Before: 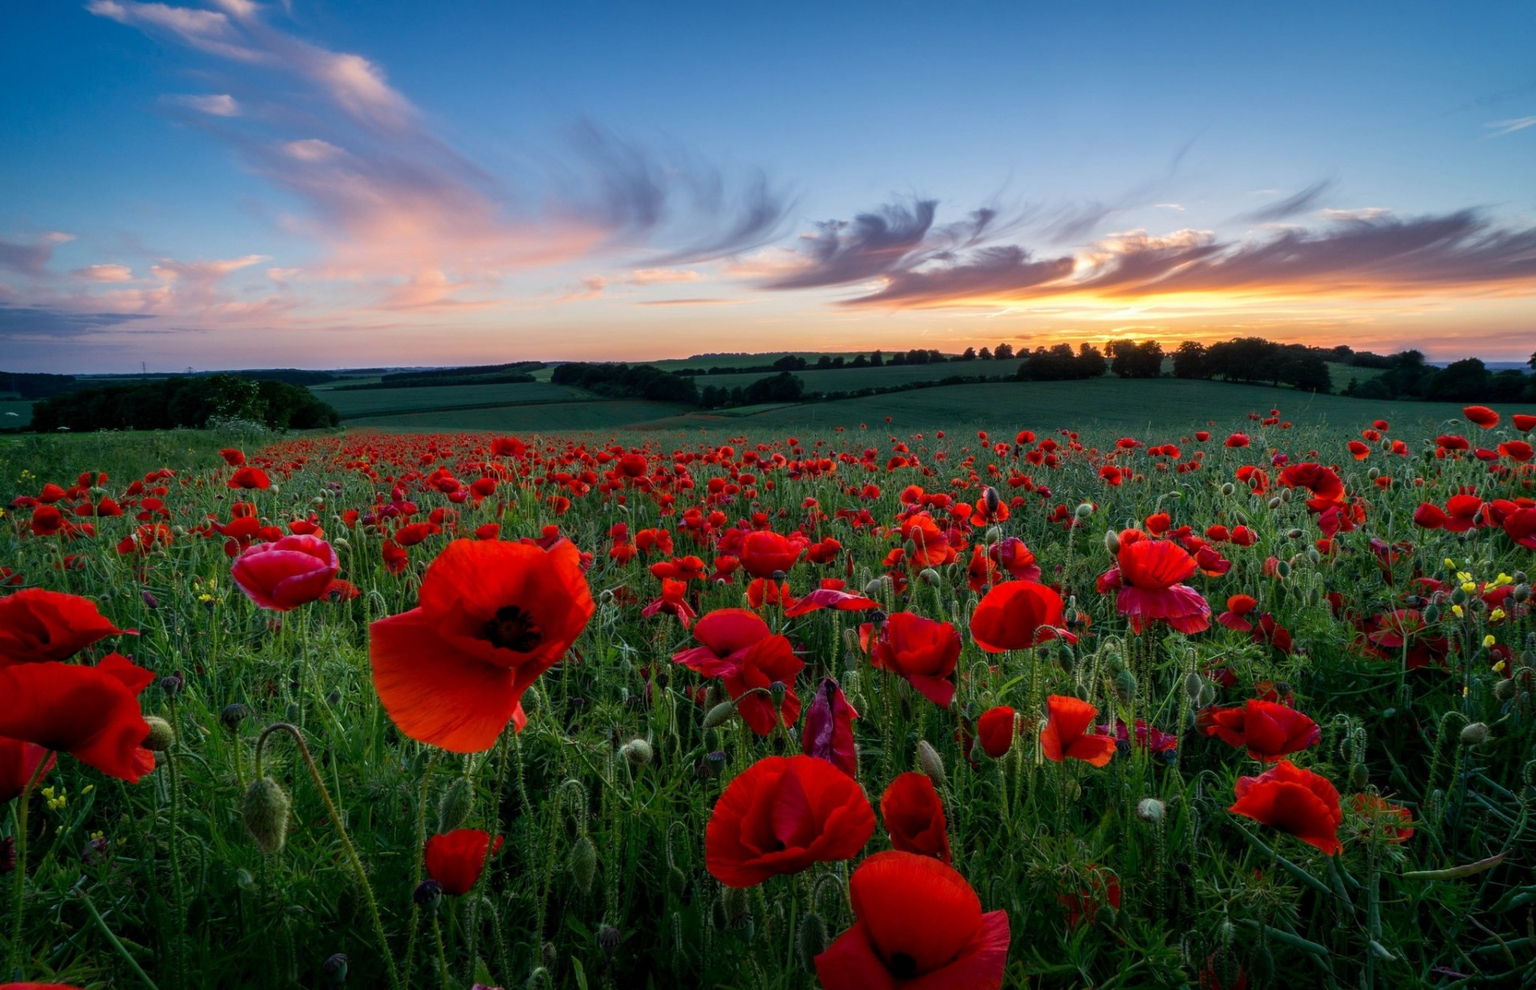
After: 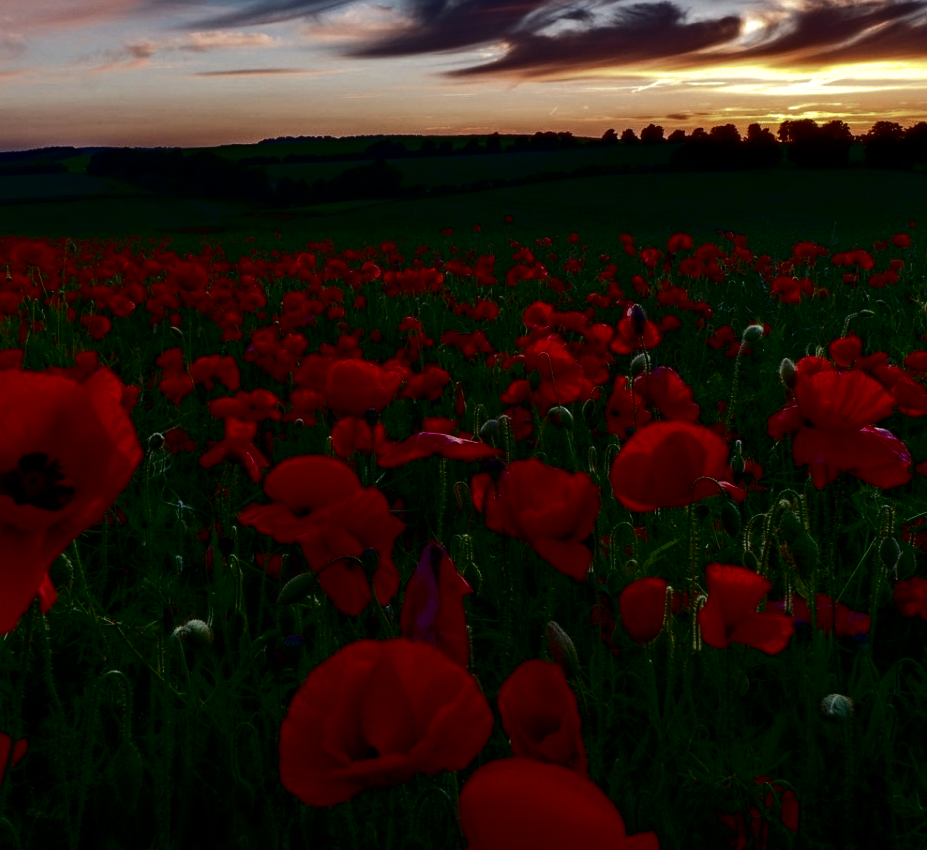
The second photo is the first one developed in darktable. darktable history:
crop: left 31.379%, top 24.658%, right 20.326%, bottom 6.628%
color balance rgb: perceptual saturation grading › highlights -31.88%, perceptual saturation grading › mid-tones 5.8%, perceptual saturation grading › shadows 18.12%, perceptual brilliance grading › highlights 3.62%, perceptual brilliance grading › mid-tones -18.12%, perceptual brilliance grading › shadows -41.3%
contrast brightness saturation: contrast 0.09, brightness -0.59, saturation 0.17
shadows and highlights: shadows 30
